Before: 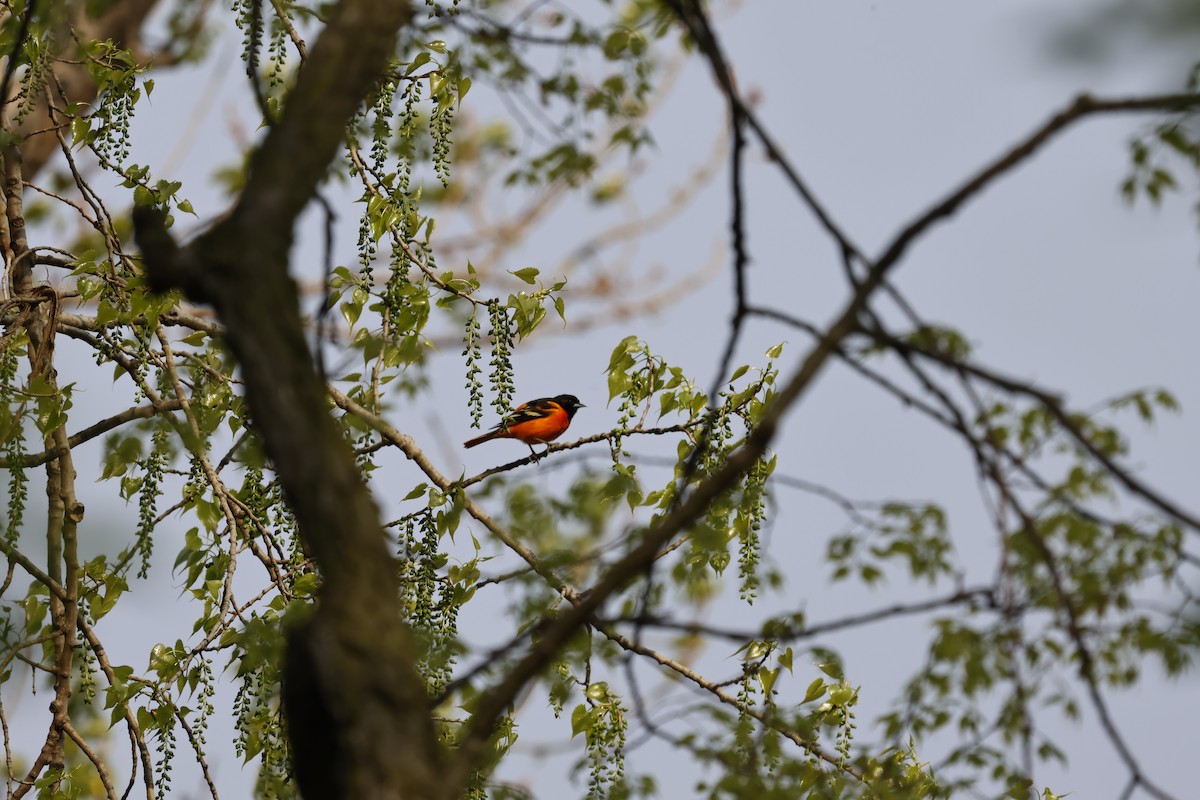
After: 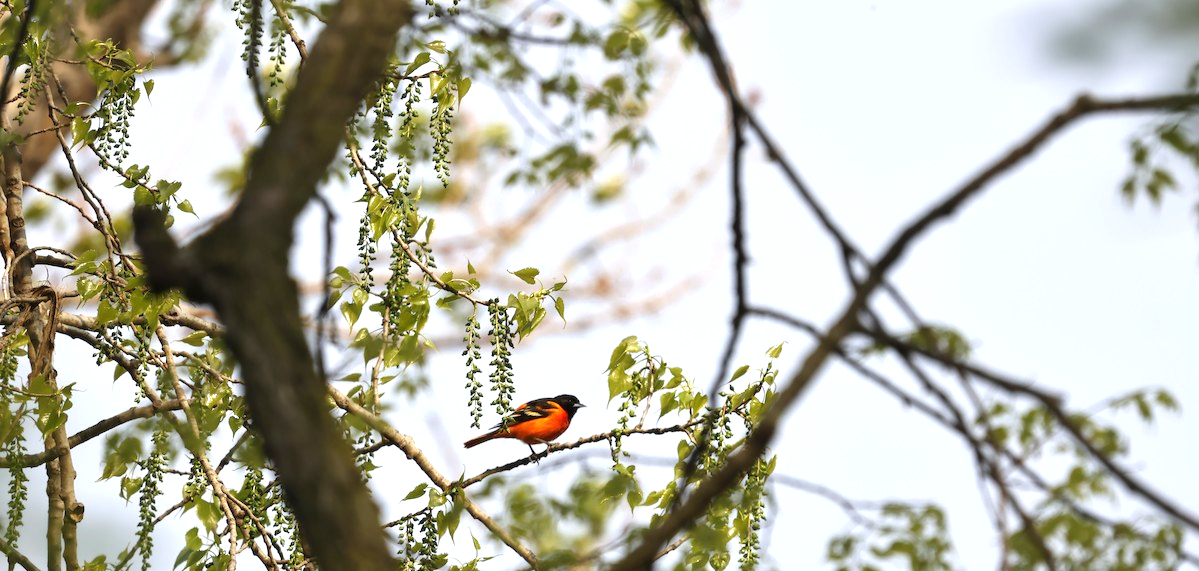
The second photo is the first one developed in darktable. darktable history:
crop: bottom 28.576%
exposure: black level correction 0, exposure 1.1 EV, compensate highlight preservation false
